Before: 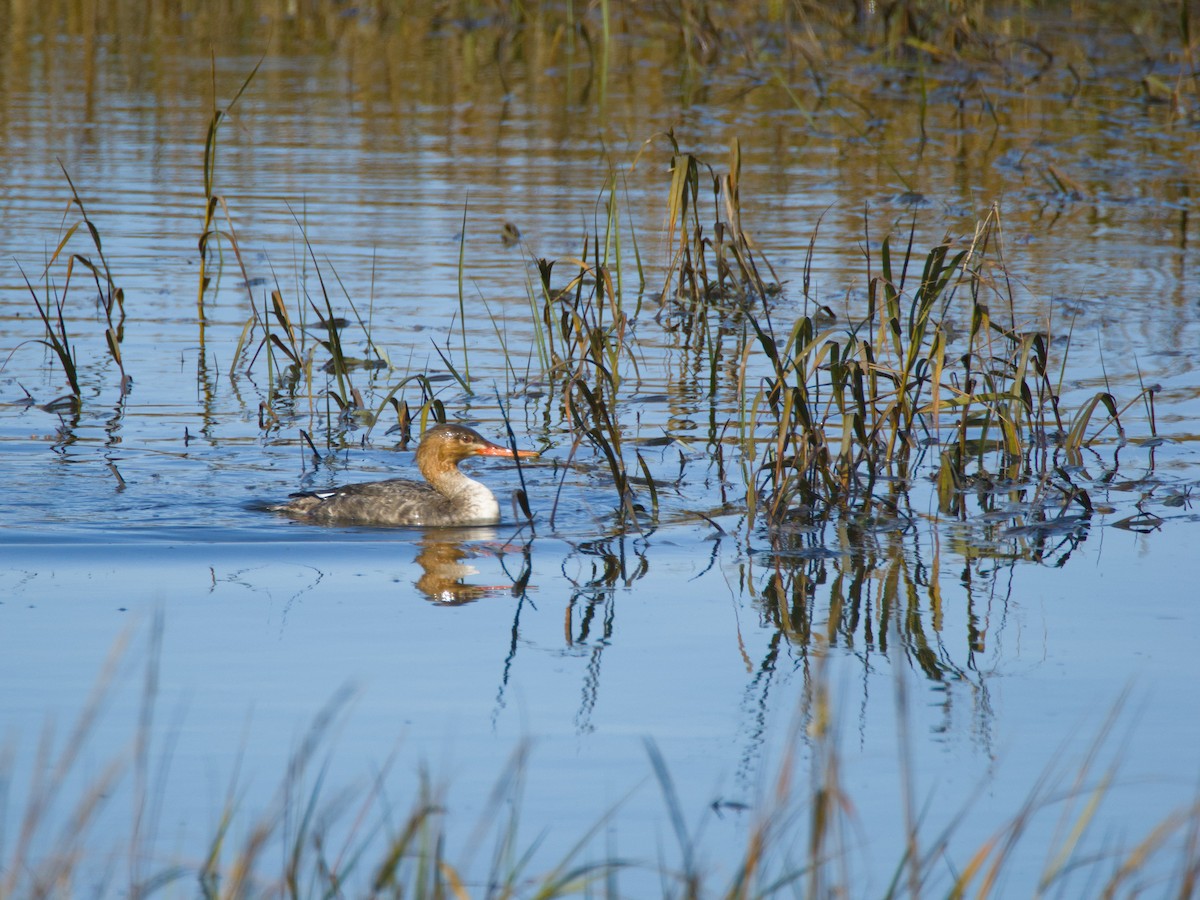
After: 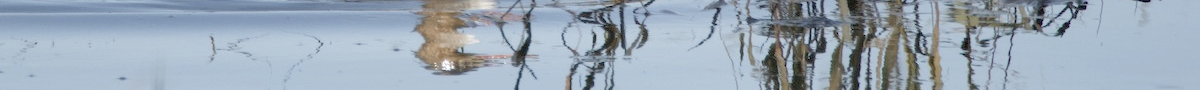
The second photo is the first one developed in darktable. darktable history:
contrast brightness saturation: brightness 0.18, saturation -0.5
exposure: black level correction 0.009, exposure 0.014 EV, compensate highlight preservation false
crop and rotate: top 59.084%, bottom 30.916%
